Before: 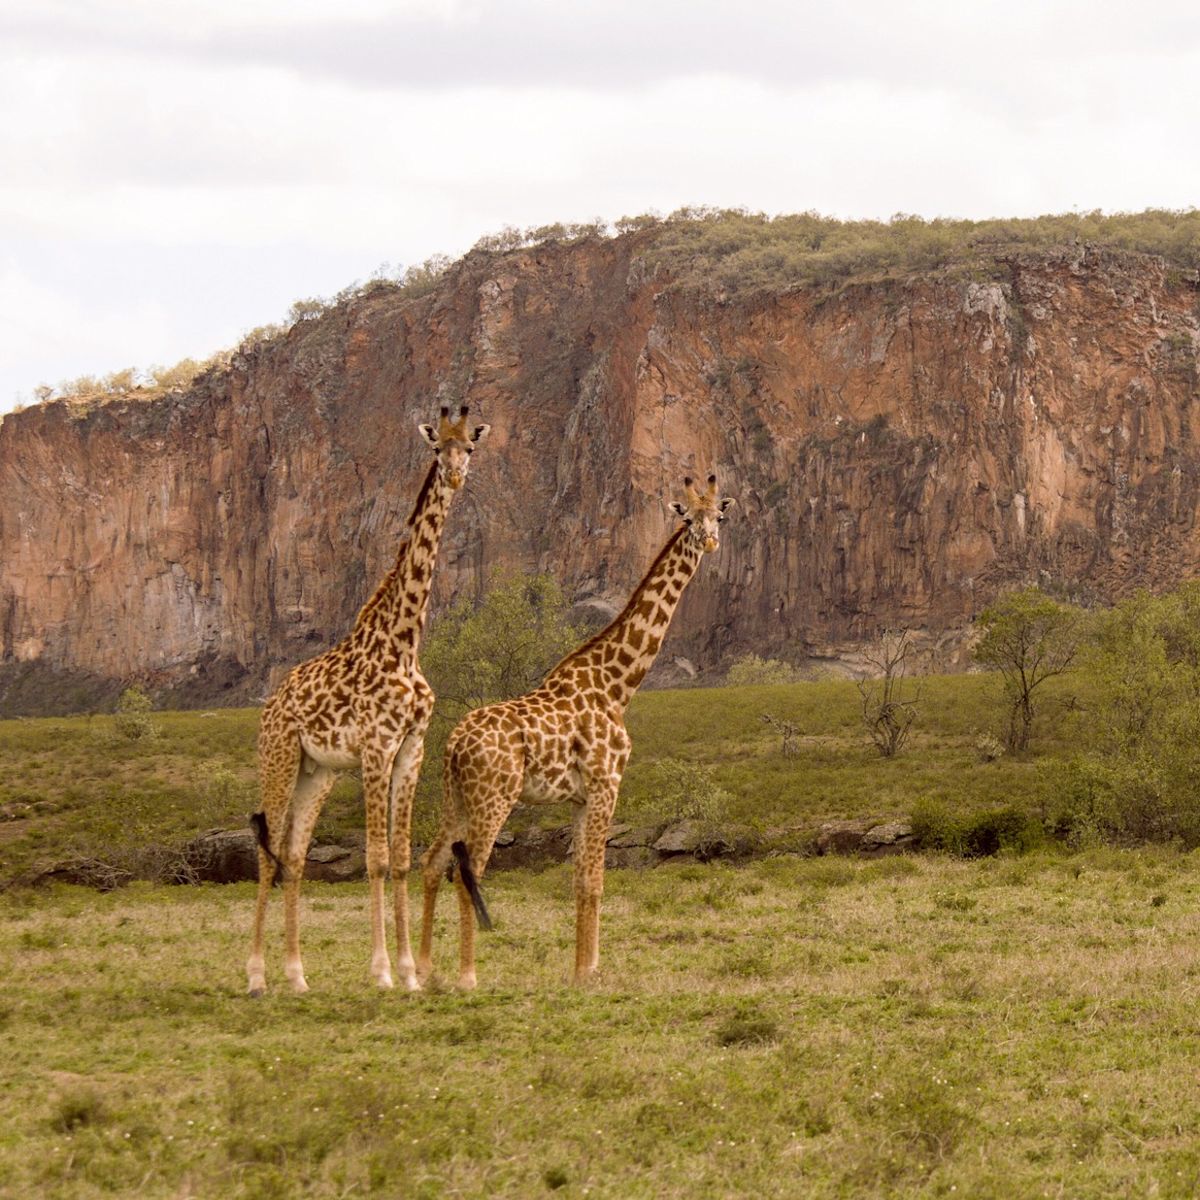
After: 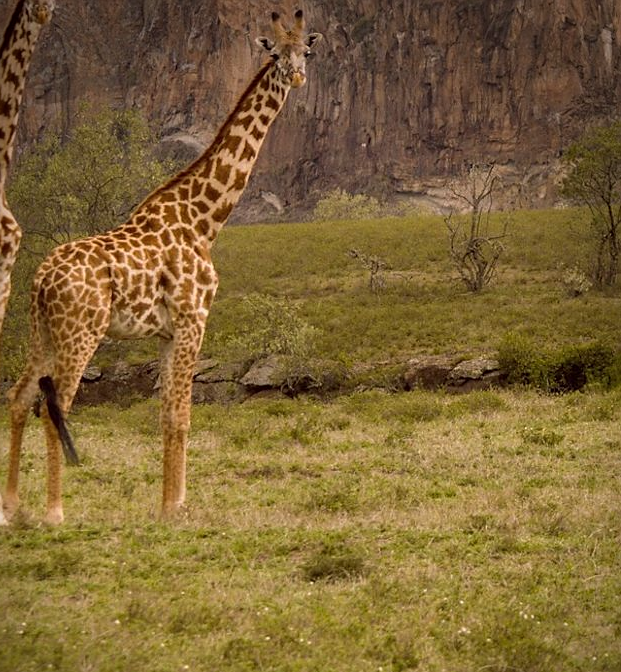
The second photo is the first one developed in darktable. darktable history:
crop: left 34.479%, top 38.822%, right 13.718%, bottom 5.172%
vignetting: brightness -0.629, saturation -0.007, center (-0.028, 0.239)
shadows and highlights: radius 108.52, shadows 40.68, highlights -72.88, low approximation 0.01, soften with gaussian
sharpen: radius 1.458, amount 0.398, threshold 1.271
